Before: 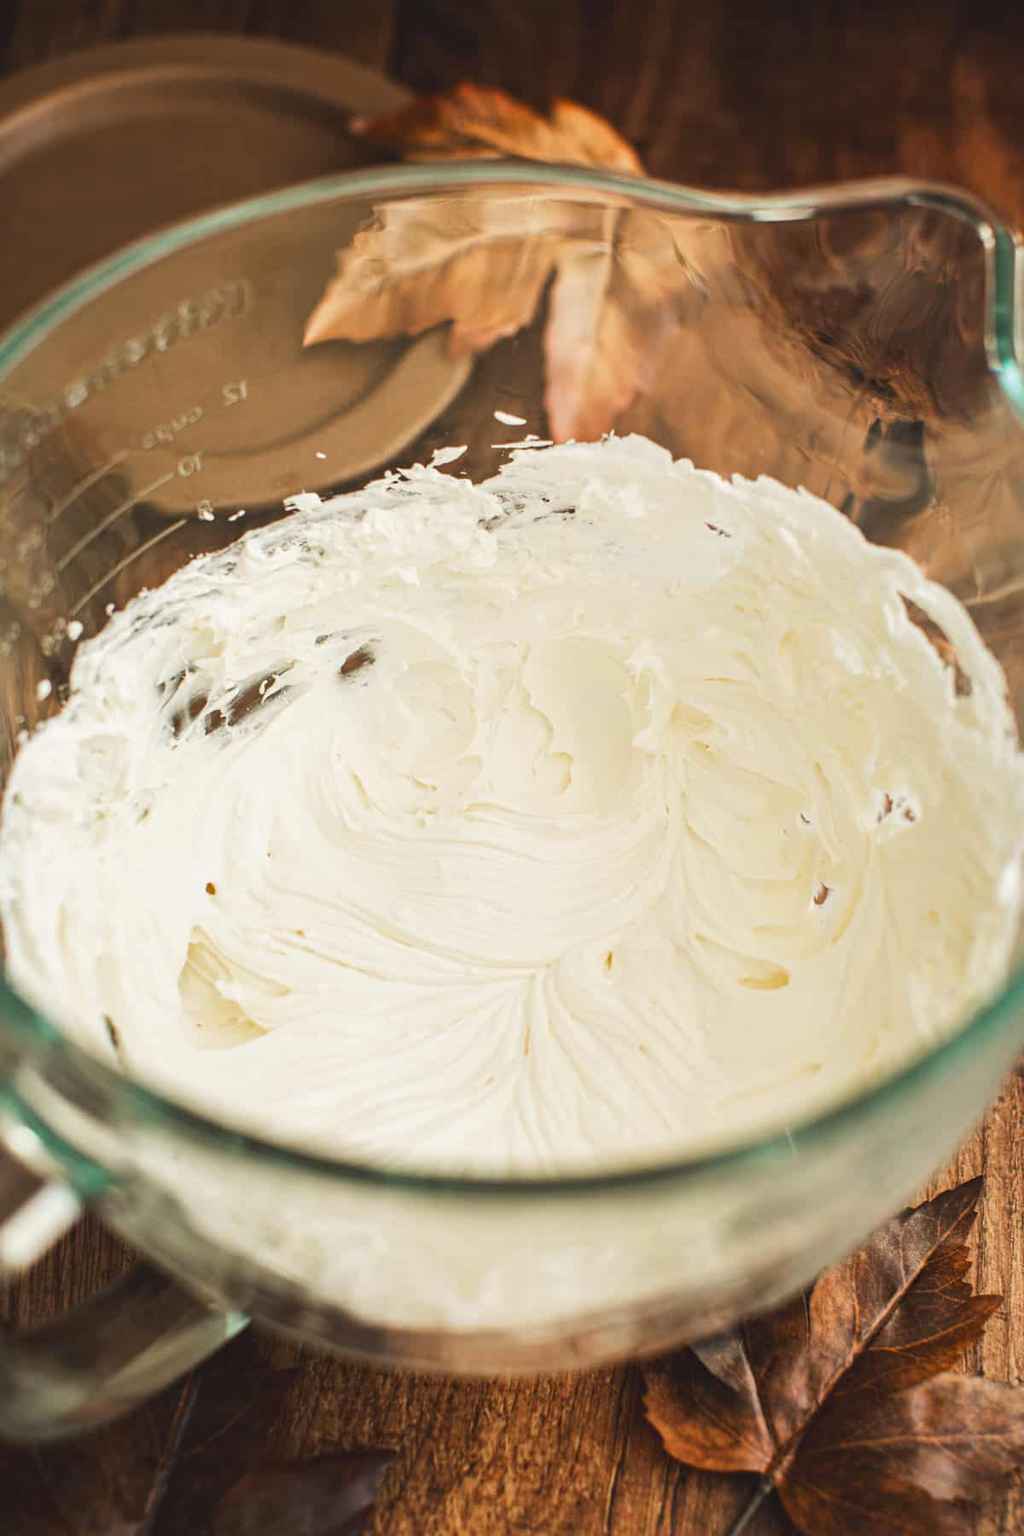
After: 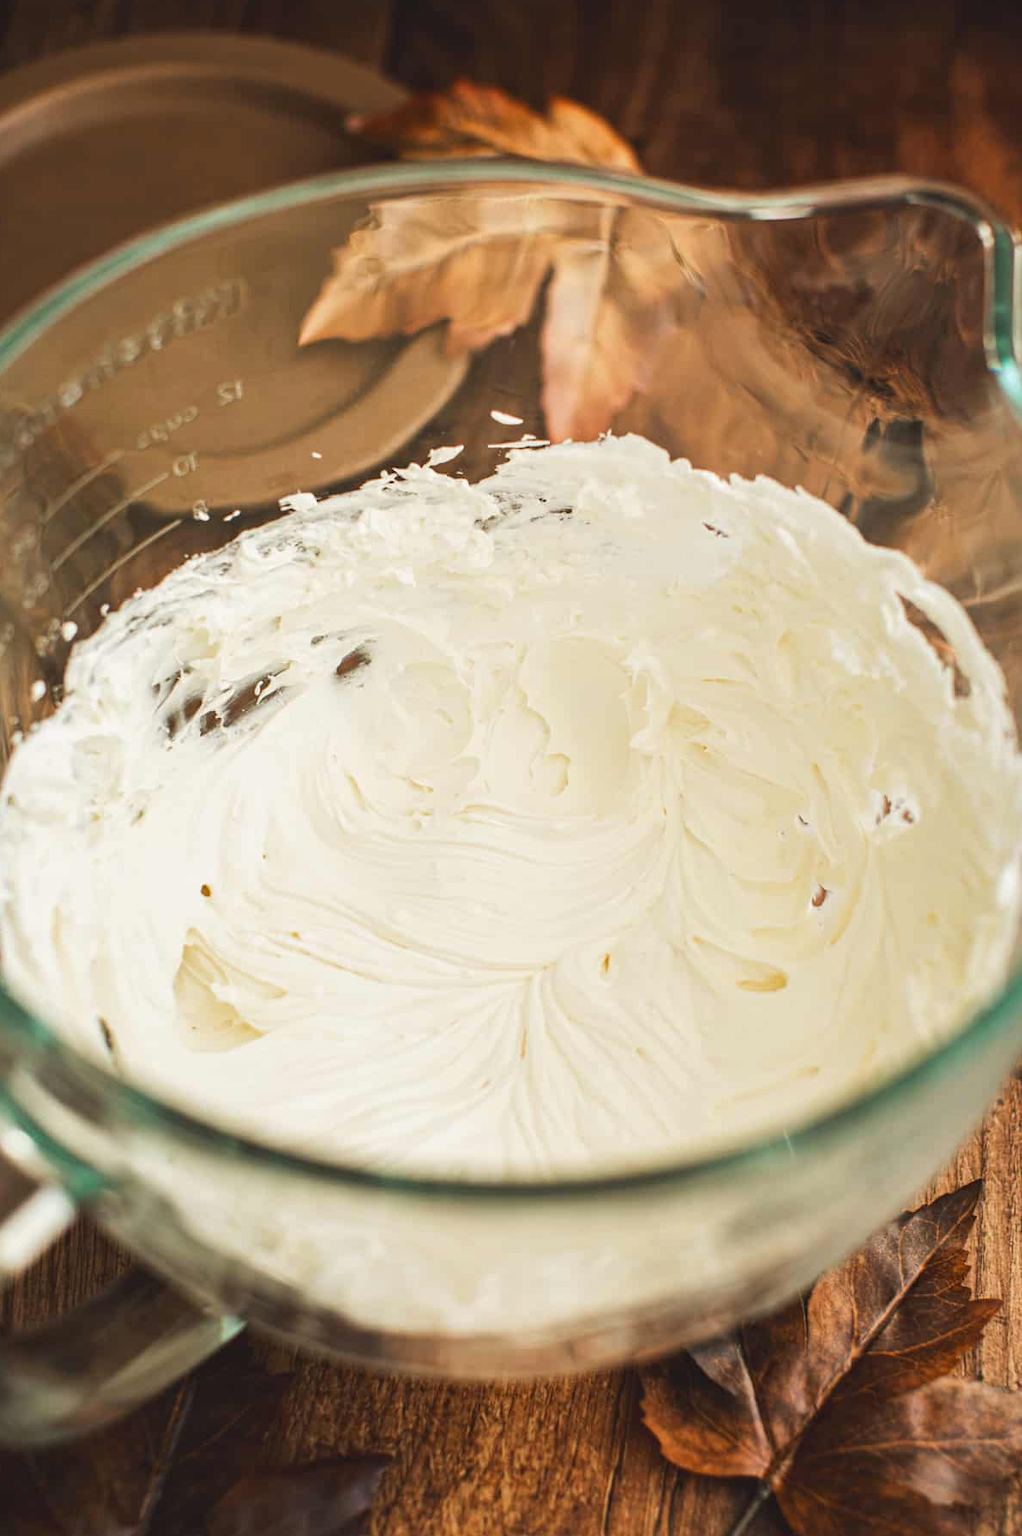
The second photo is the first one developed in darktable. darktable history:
tone equalizer: on, module defaults
crop and rotate: left 0.614%, top 0.179%, bottom 0.309%
color balance rgb: global vibrance 10%
